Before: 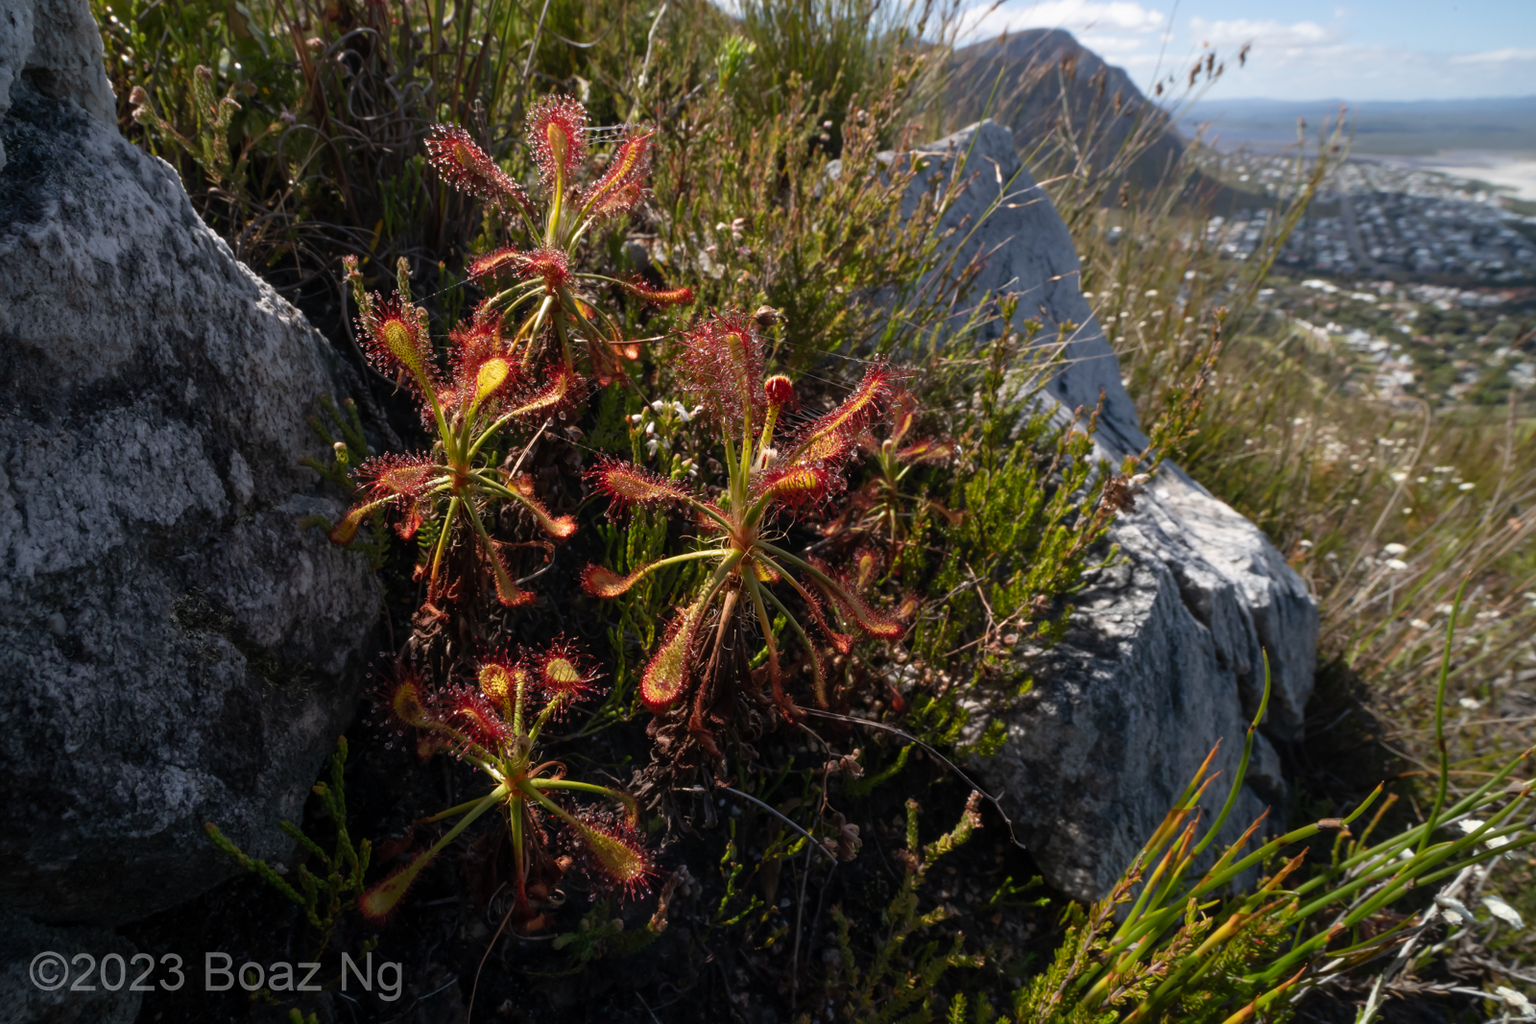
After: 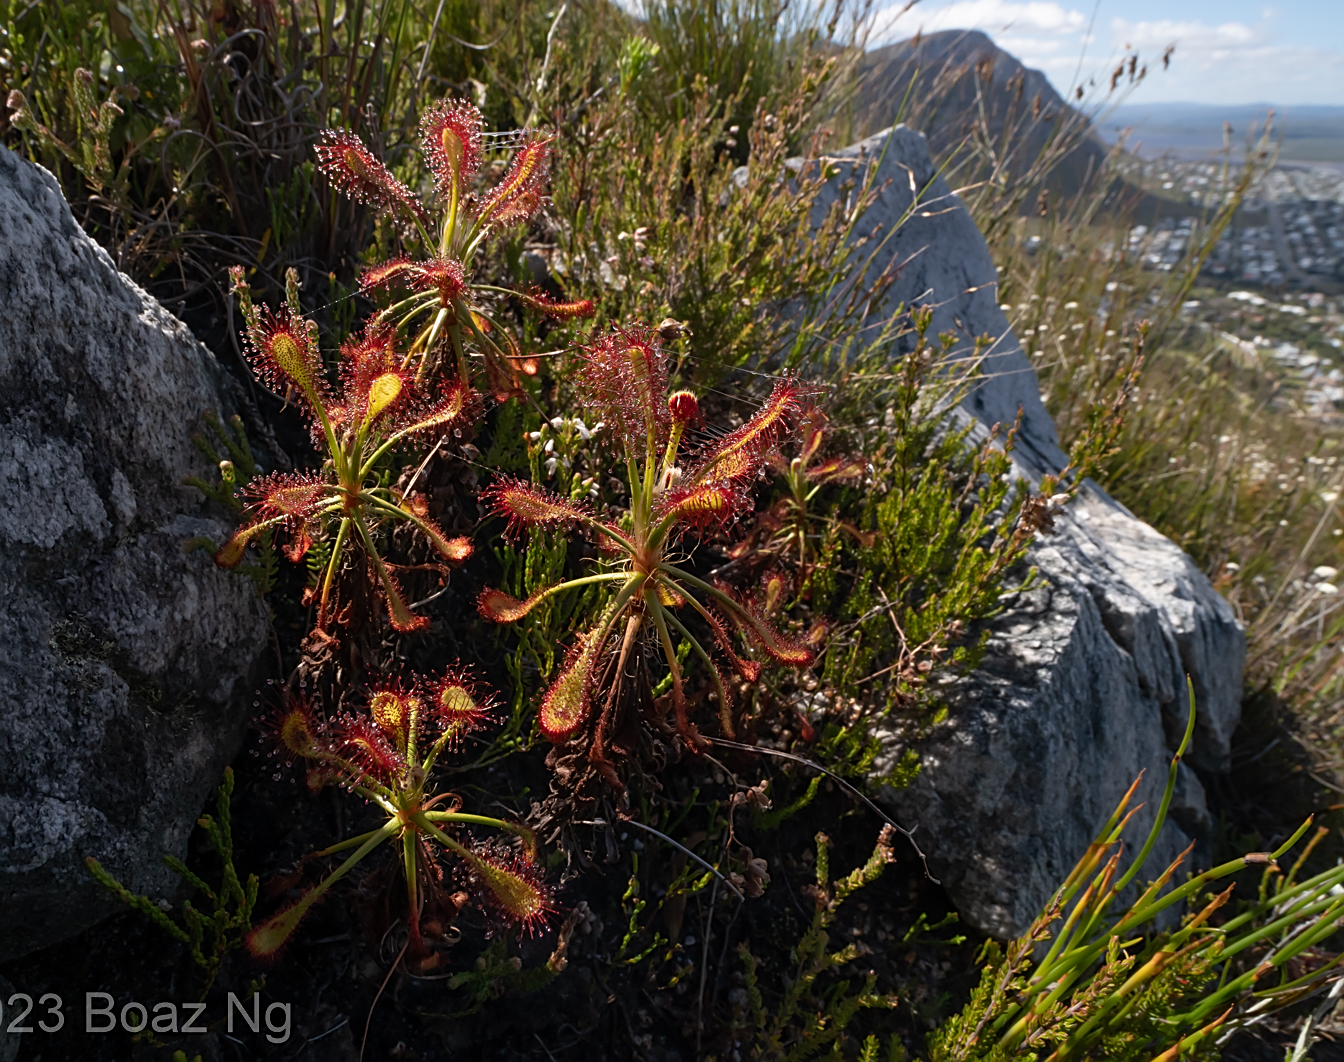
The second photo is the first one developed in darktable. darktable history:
sharpen: on, module defaults
crop: left 8.026%, right 7.374%
